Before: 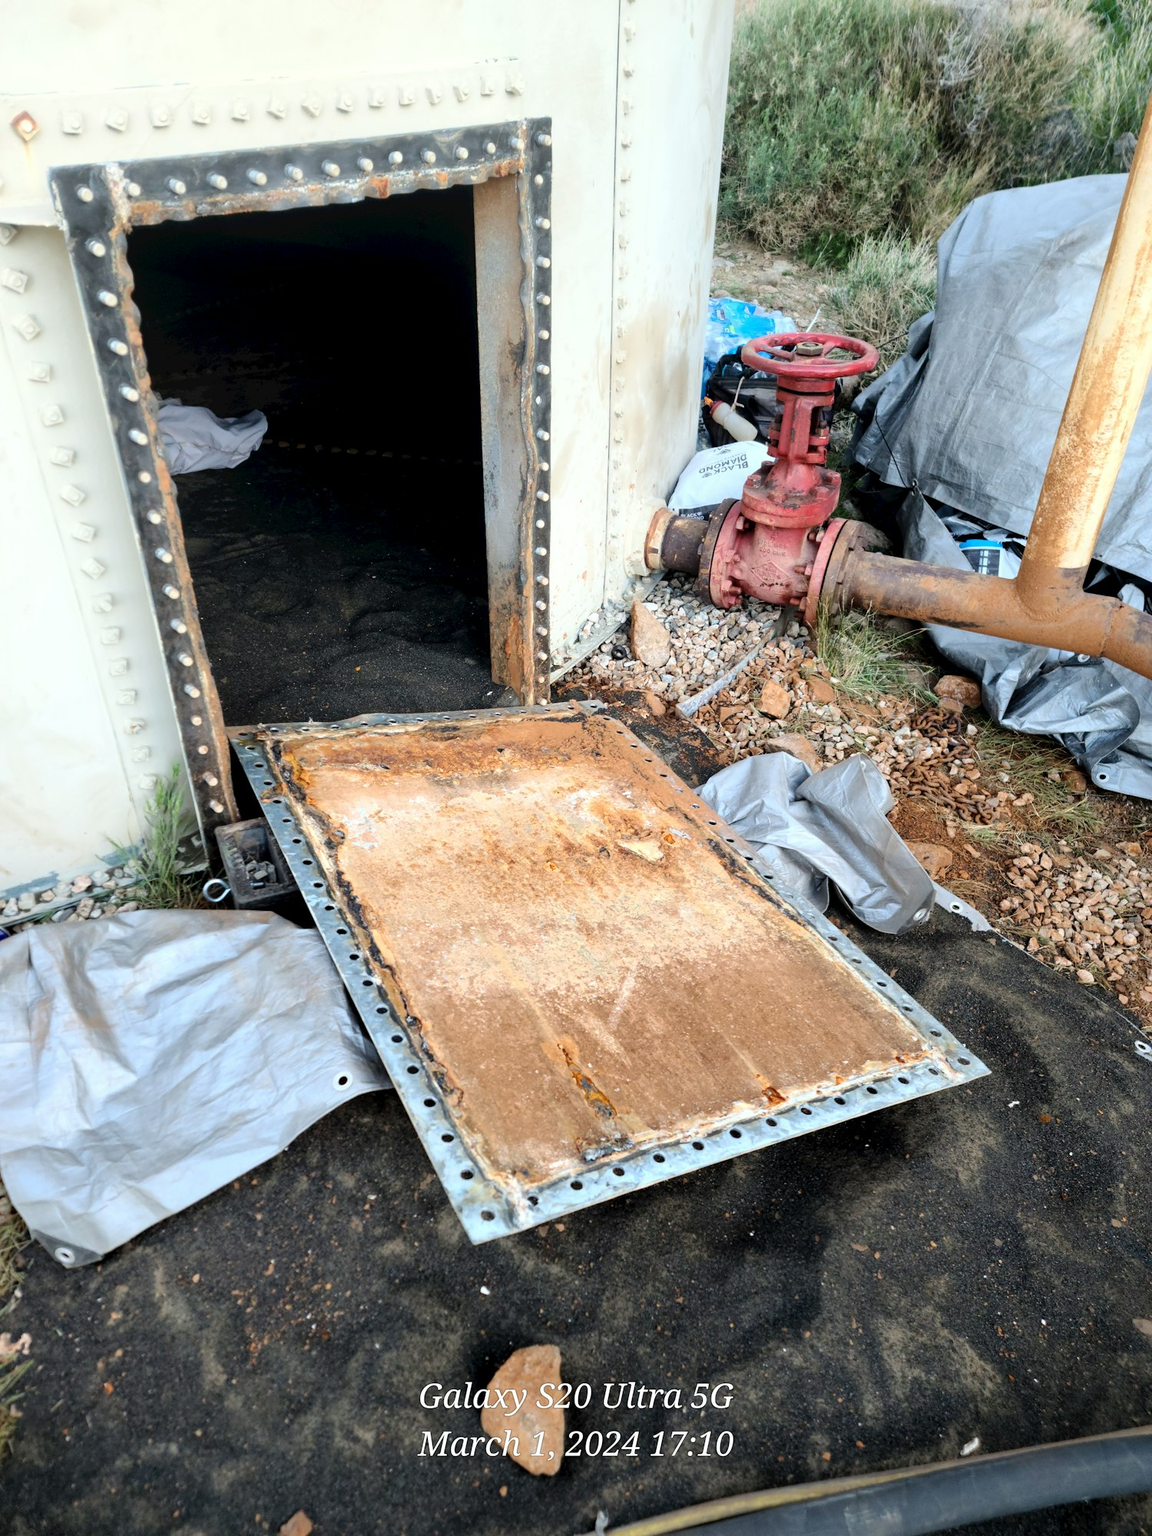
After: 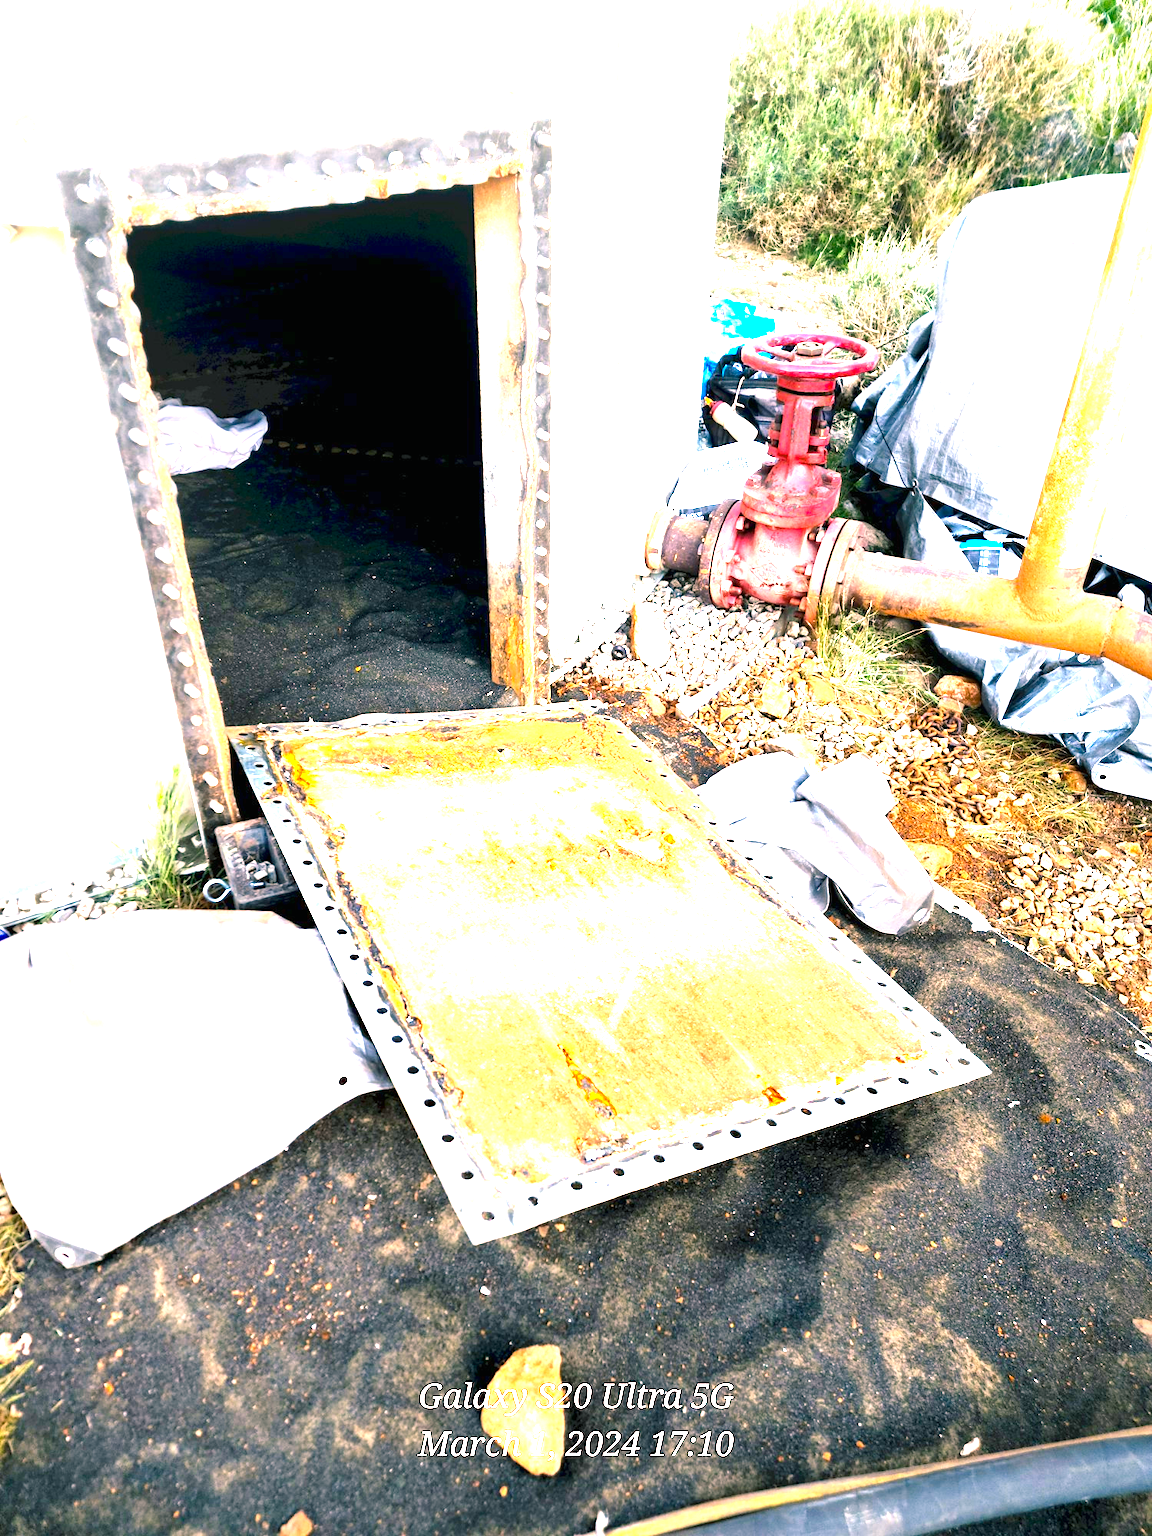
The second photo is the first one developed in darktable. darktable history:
color balance rgb: shadows lift › chroma 2.855%, shadows lift › hue 191.23°, highlights gain › chroma 4.455%, highlights gain › hue 32.16°, linear chroma grading › global chroma 15.121%, perceptual saturation grading › global saturation 0.826%, perceptual brilliance grading › global brilliance 18.626%, global vibrance 32.373%
exposure: black level correction 0, exposure 1.463 EV, compensate highlight preservation false
